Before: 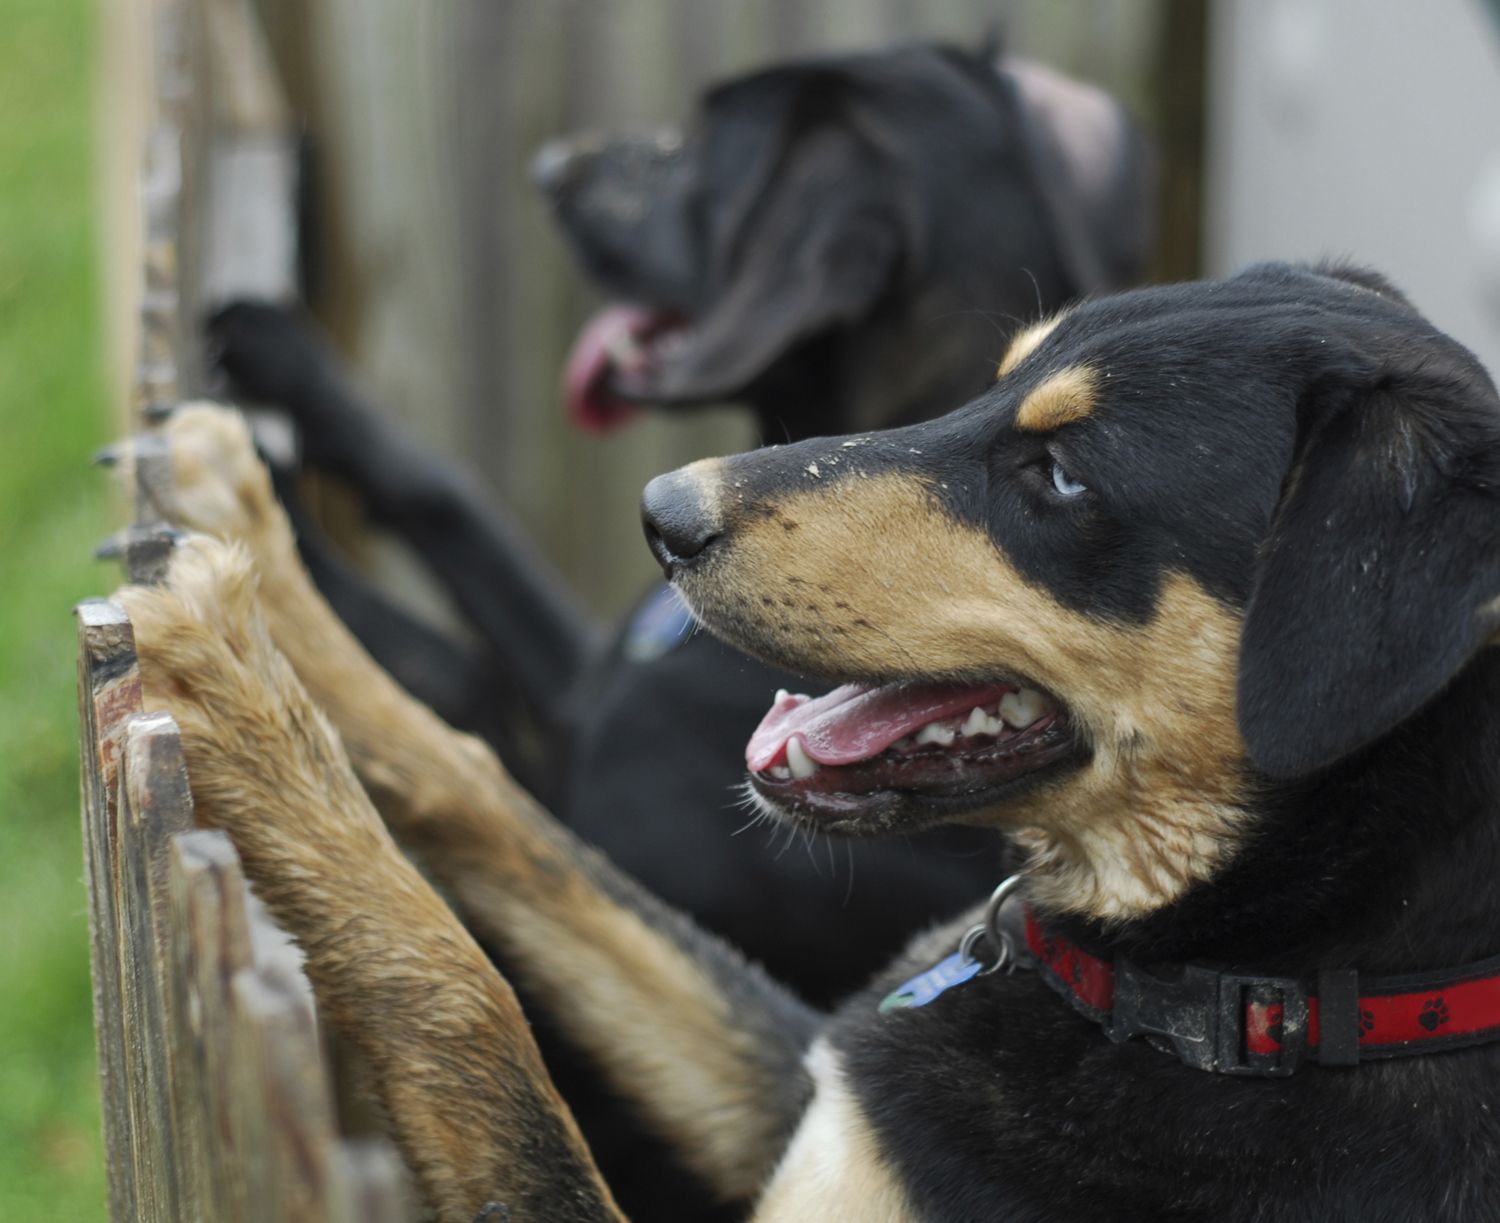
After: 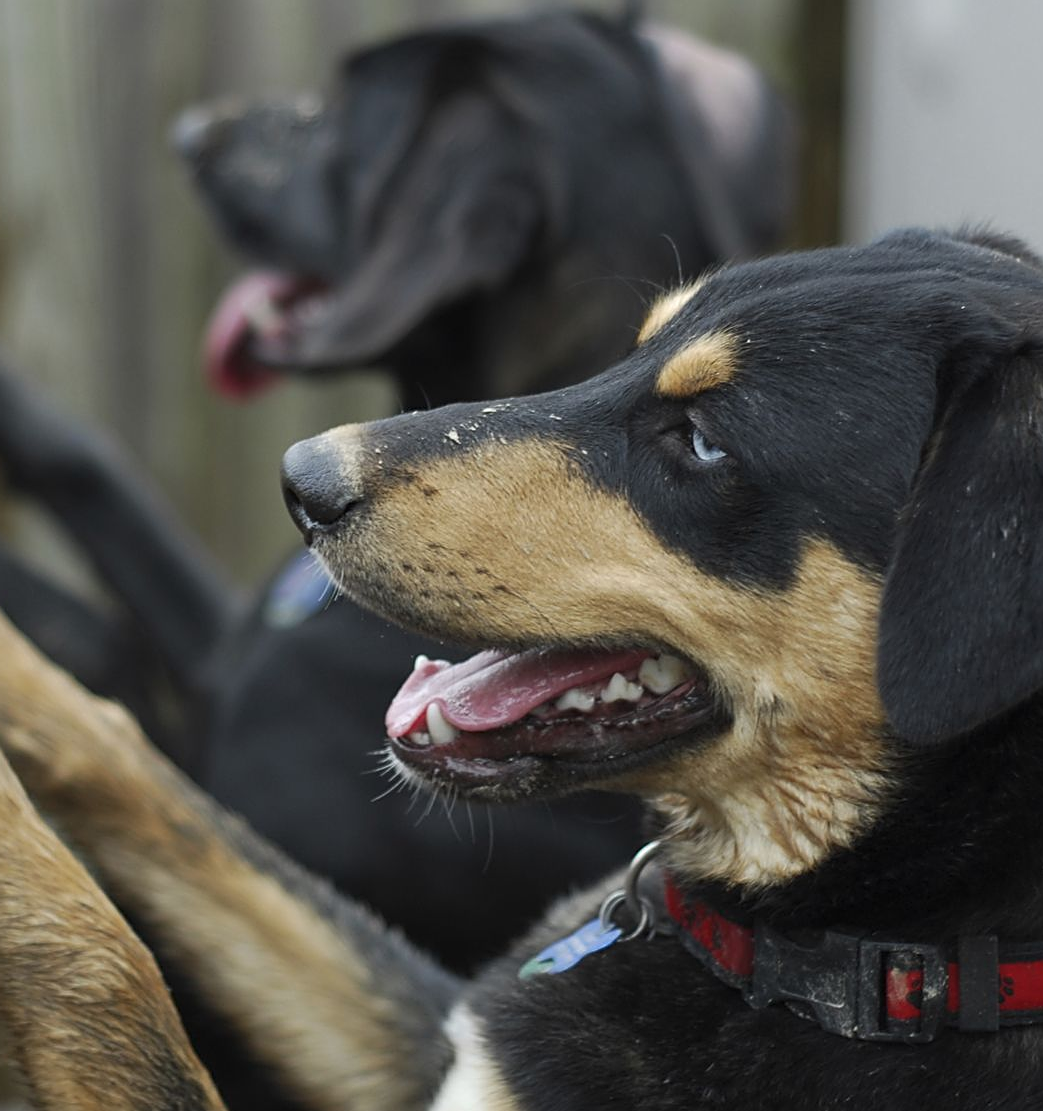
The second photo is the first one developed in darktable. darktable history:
crop and rotate: left 24.034%, top 2.838%, right 6.406%, bottom 6.299%
sharpen: on, module defaults
